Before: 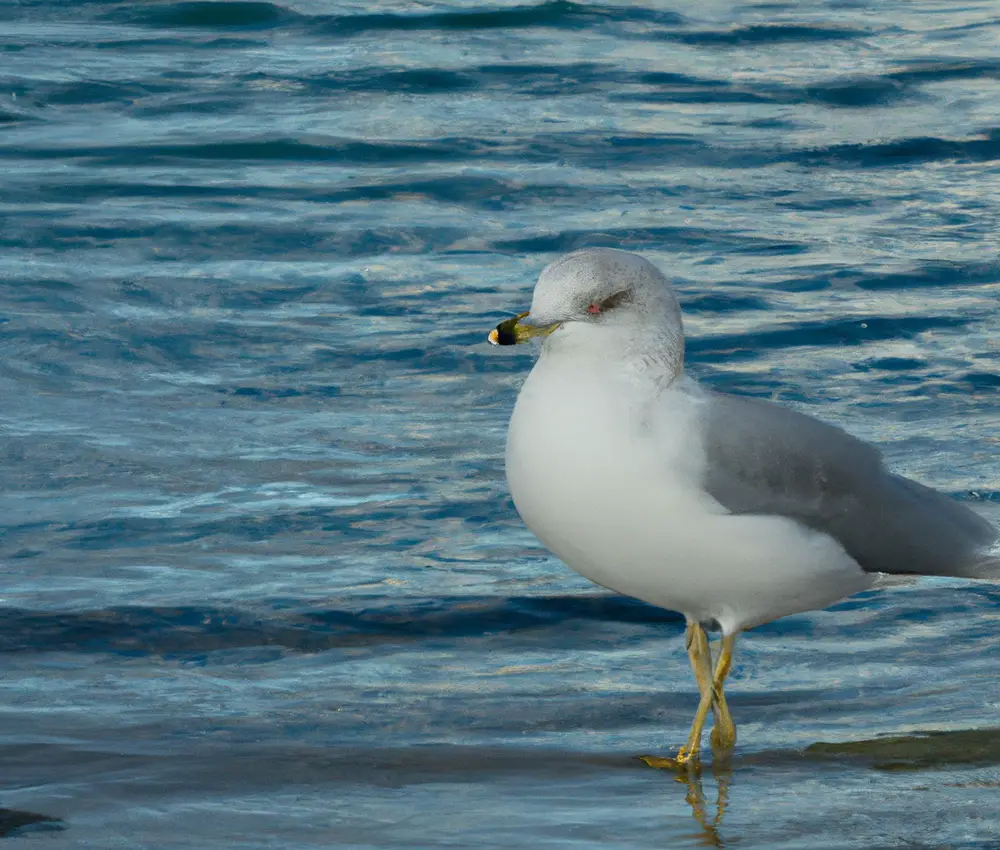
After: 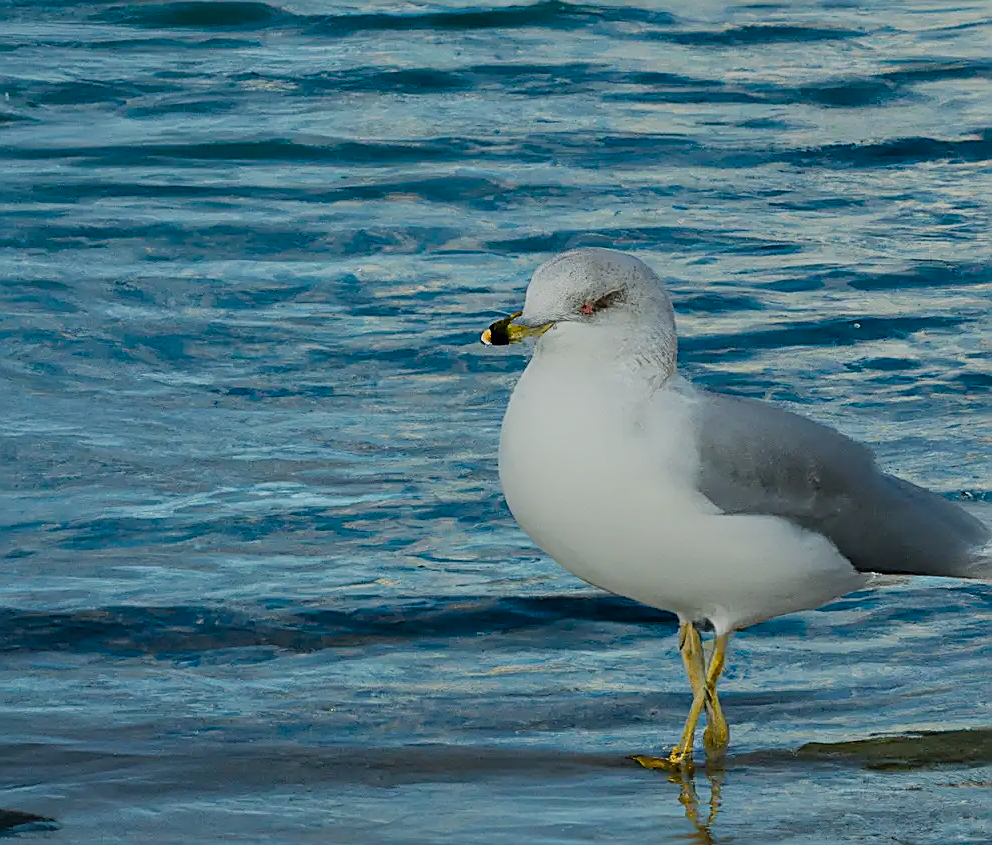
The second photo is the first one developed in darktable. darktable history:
color balance rgb: linear chroma grading › global chroma 15.556%, perceptual saturation grading › global saturation 0.52%, global vibrance 16.21%, saturation formula JzAzBz (2021)
crop and rotate: left 0.738%, top 0.15%, bottom 0.417%
sharpen: amount 1.012
filmic rgb: black relative exposure -7.65 EV, white relative exposure 4.56 EV, hardness 3.61
